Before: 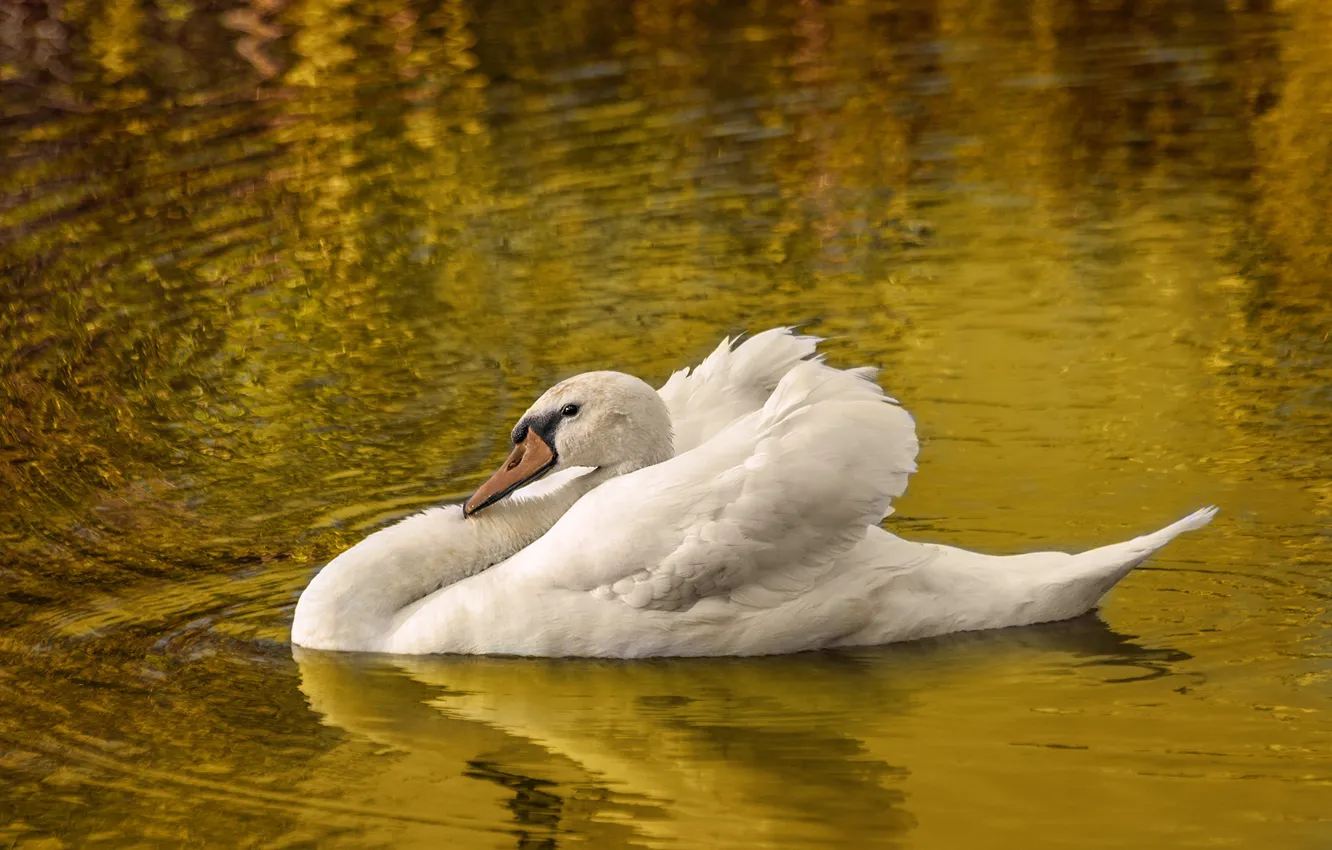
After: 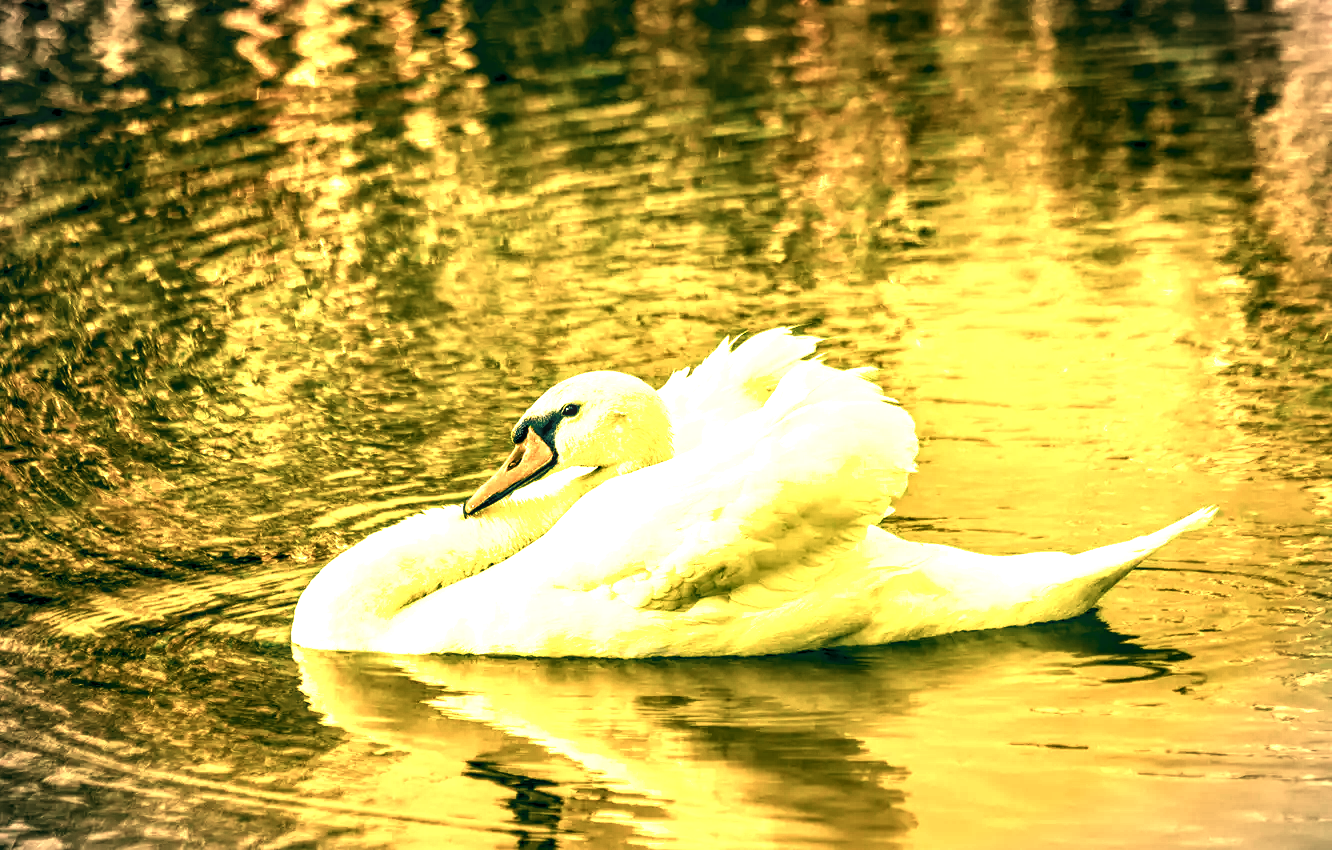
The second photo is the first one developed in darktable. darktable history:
local contrast: on, module defaults
filmic rgb: black relative exposure -7.82 EV, white relative exposure 4.29 EV, hardness 3.86, color science v6 (2022)
tone equalizer: on, module defaults
local contrast #1: highlights 19%, detail 186%
color balance: lift [1.005, 0.99, 1.007, 1.01], gamma [1, 1.034, 1.032, 0.966], gain [0.873, 1.055, 1.067, 0.933]
color zones: curves: ch0 [(0.018, 0.548) (0.197, 0.654) (0.425, 0.447) (0.605, 0.658) (0.732, 0.579)]; ch1 [(0.105, 0.531) (0.224, 0.531) (0.386, 0.39) (0.618, 0.456) (0.732, 0.456) (0.956, 0.421)]; ch2 [(0.039, 0.583) (0.215, 0.465) (0.399, 0.544) (0.465, 0.548) (0.614, 0.447) (0.724, 0.43) (0.882, 0.623) (0.956, 0.632)]
shadows and highlights: shadows 37.27, highlights -28.18, soften with gaussian
vignetting: fall-off start 100%, brightness -0.282, width/height ratio 1.31
color balance rgb: linear chroma grading › global chroma 20%, perceptual saturation grading › global saturation 65%, perceptual saturation grading › highlights 60%, perceptual saturation grading › mid-tones 50%, perceptual saturation grading › shadows 50%, perceptual brilliance grading › global brilliance 30%, perceptual brilliance grading › highlights 50%, perceptual brilliance grading › mid-tones 50%, perceptual brilliance grading › shadows -22%, global vibrance 20%
